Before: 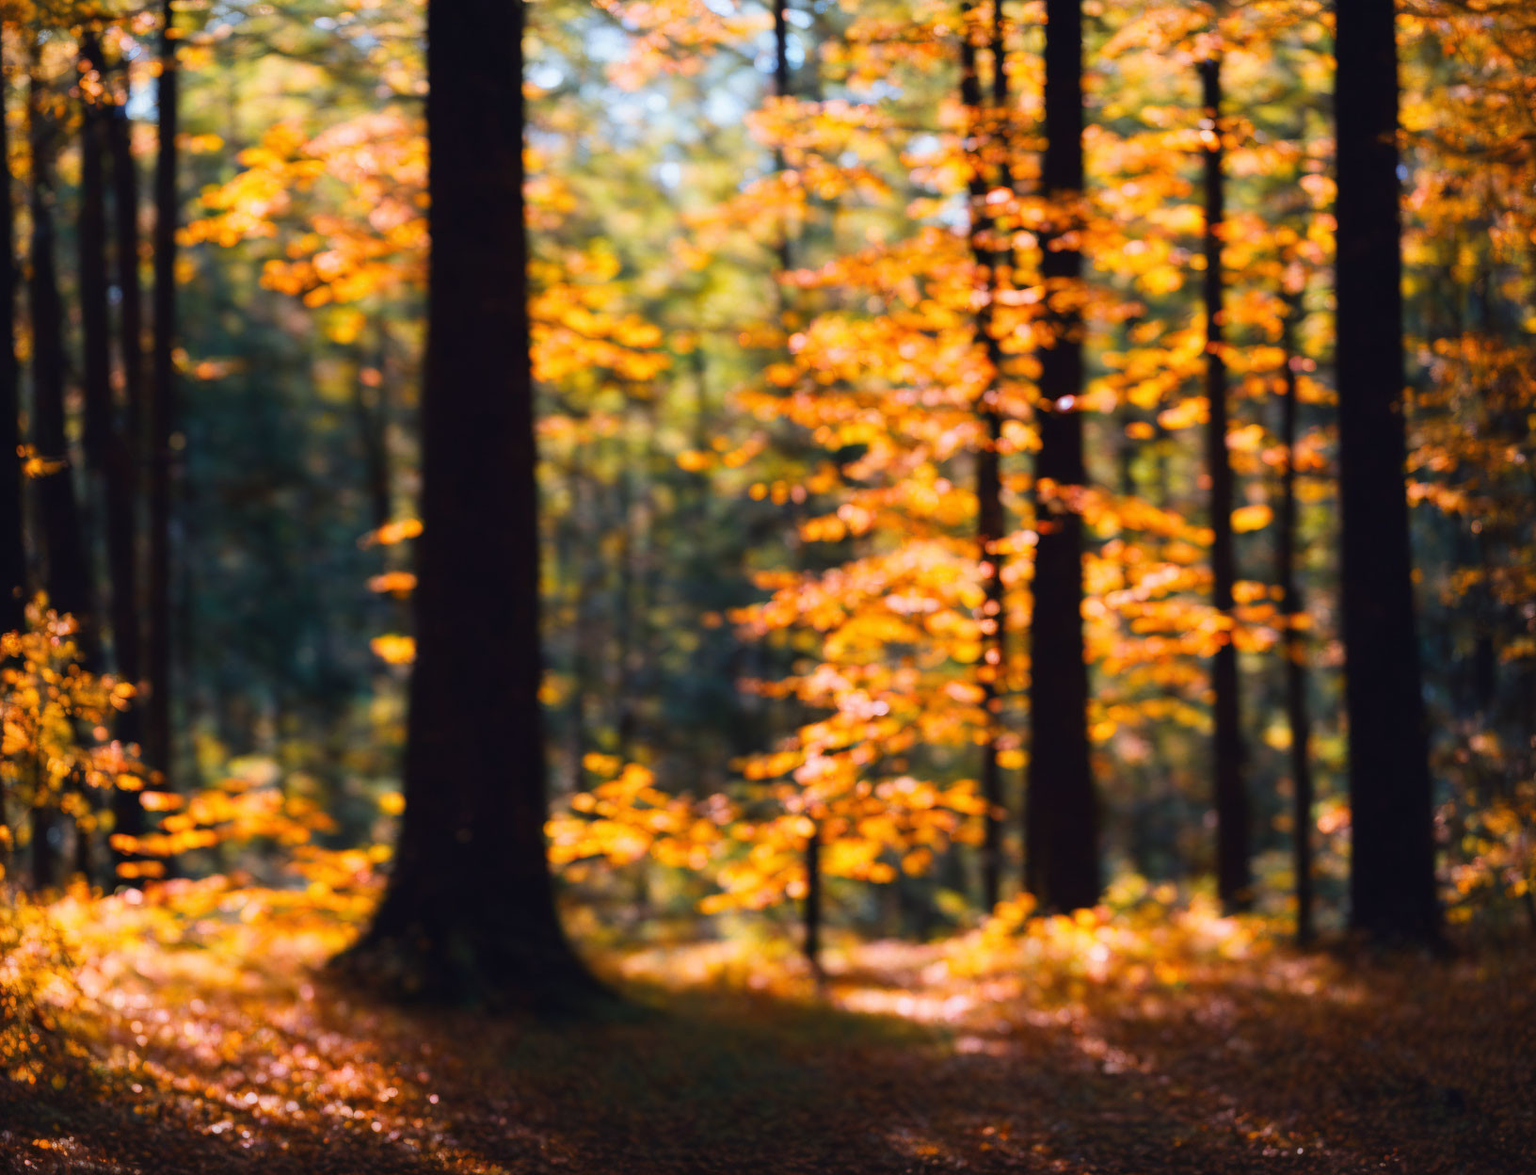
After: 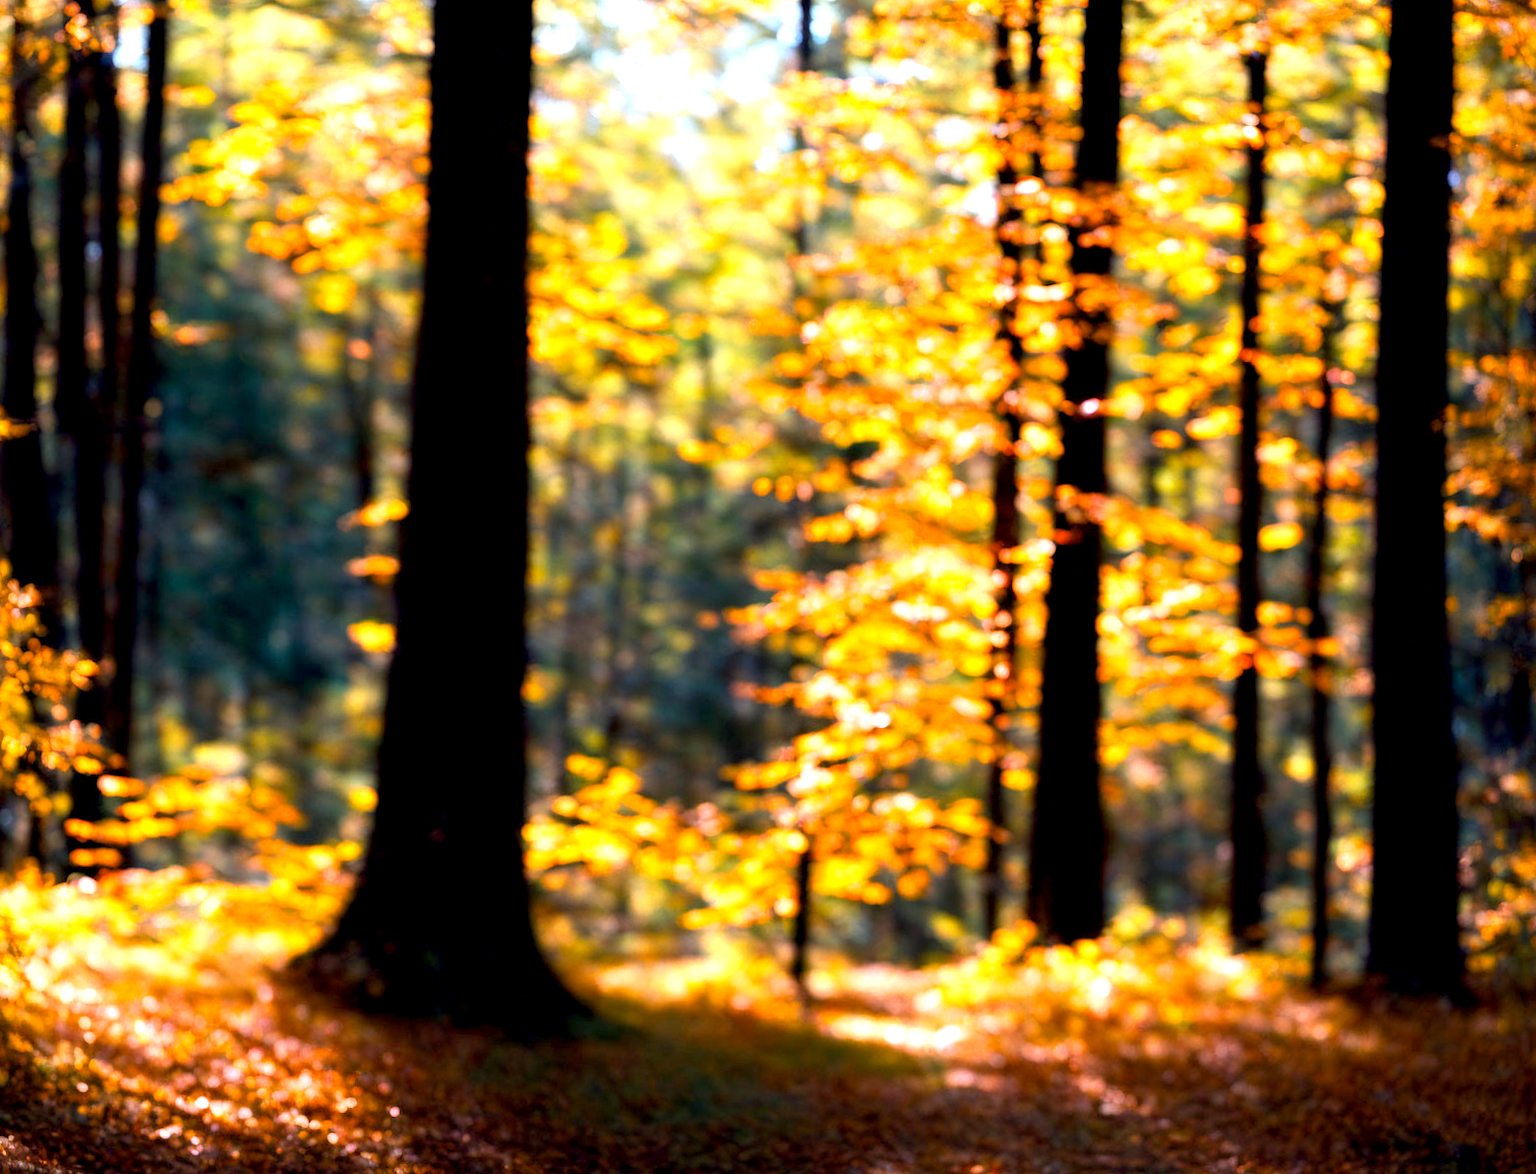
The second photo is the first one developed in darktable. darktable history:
exposure: black level correction 0.008, exposure 0.979 EV, compensate highlight preservation false
crop and rotate: angle -2.38°
